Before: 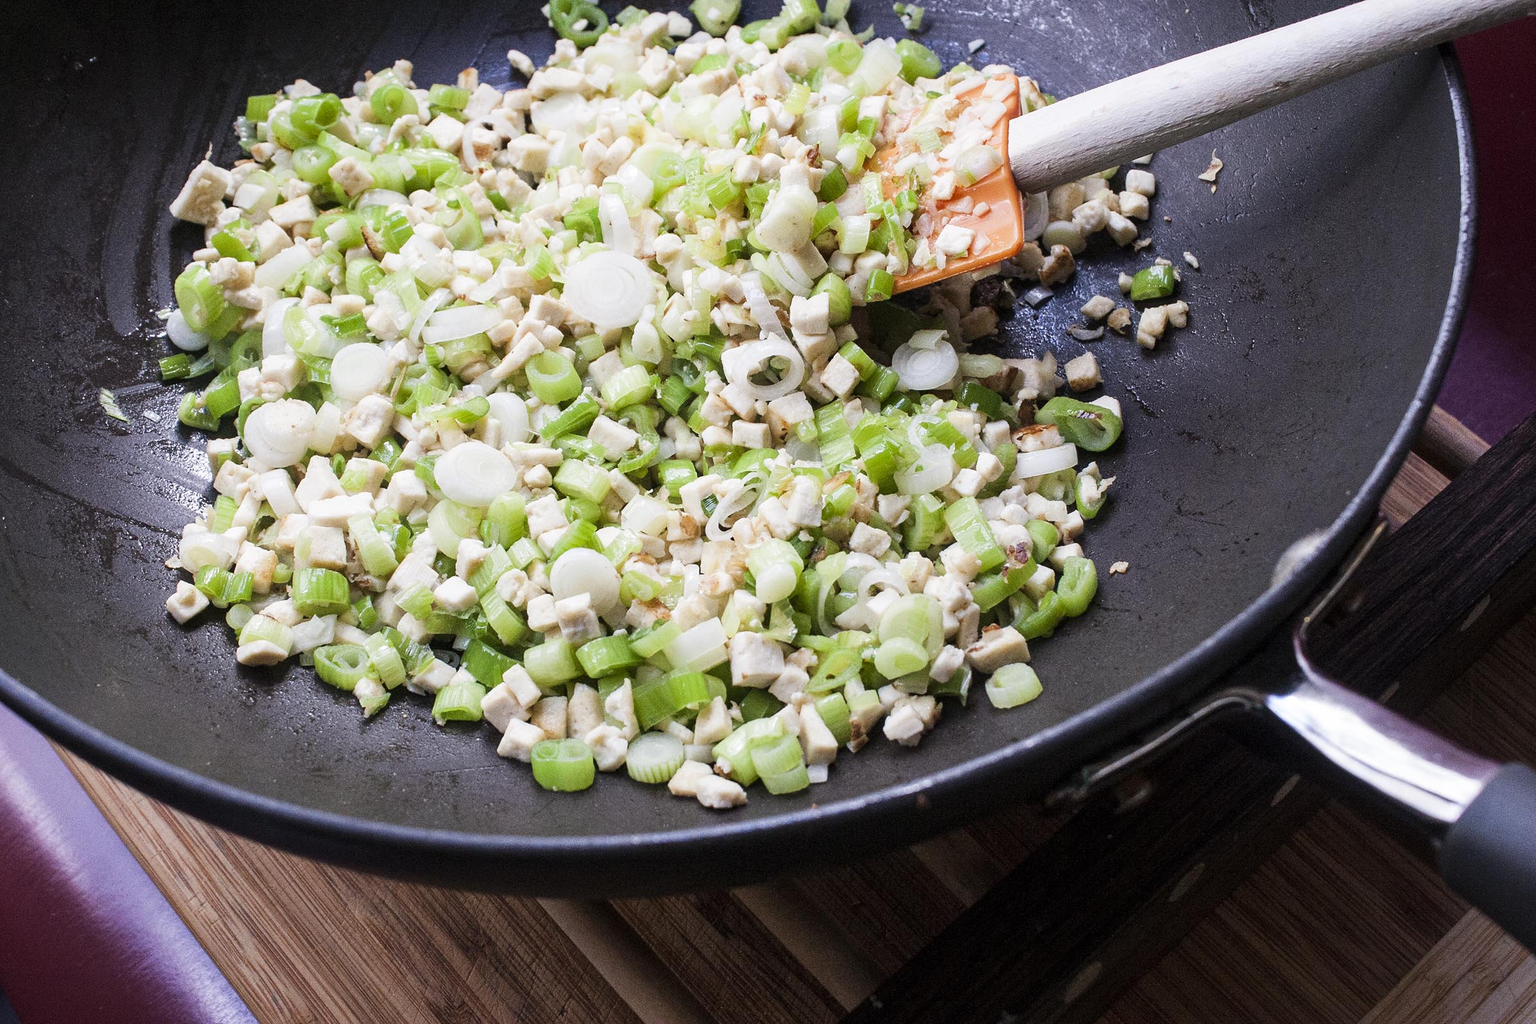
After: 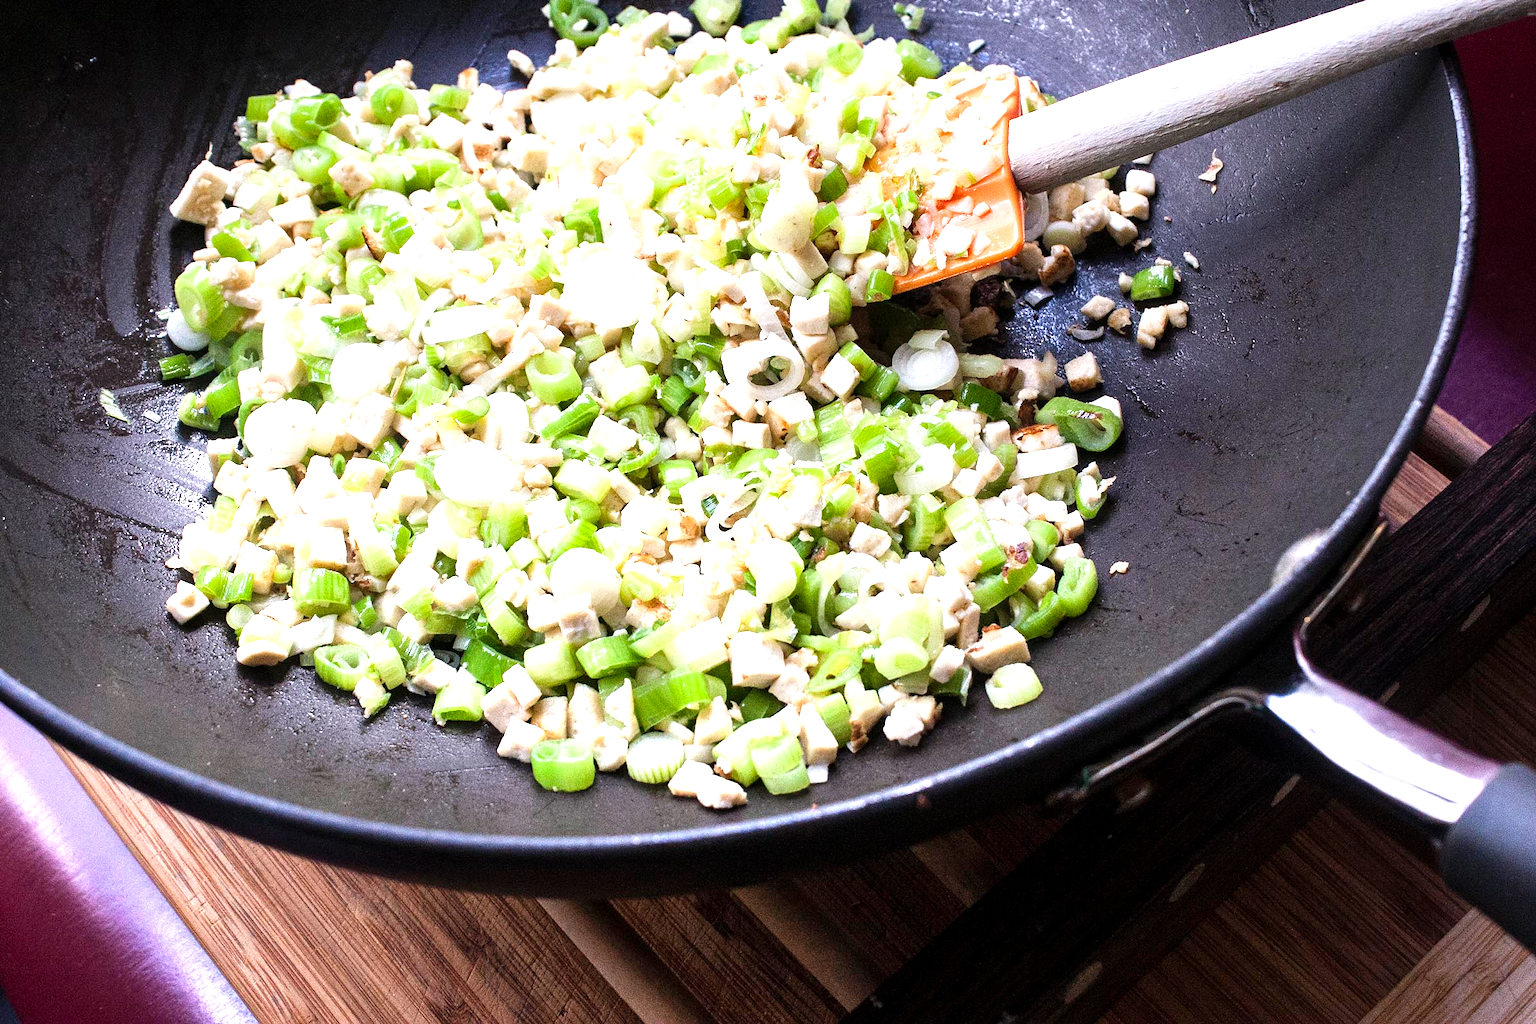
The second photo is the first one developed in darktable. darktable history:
graduated density: rotation 5.63°, offset 76.9
levels: levels [0, 0.352, 0.703]
